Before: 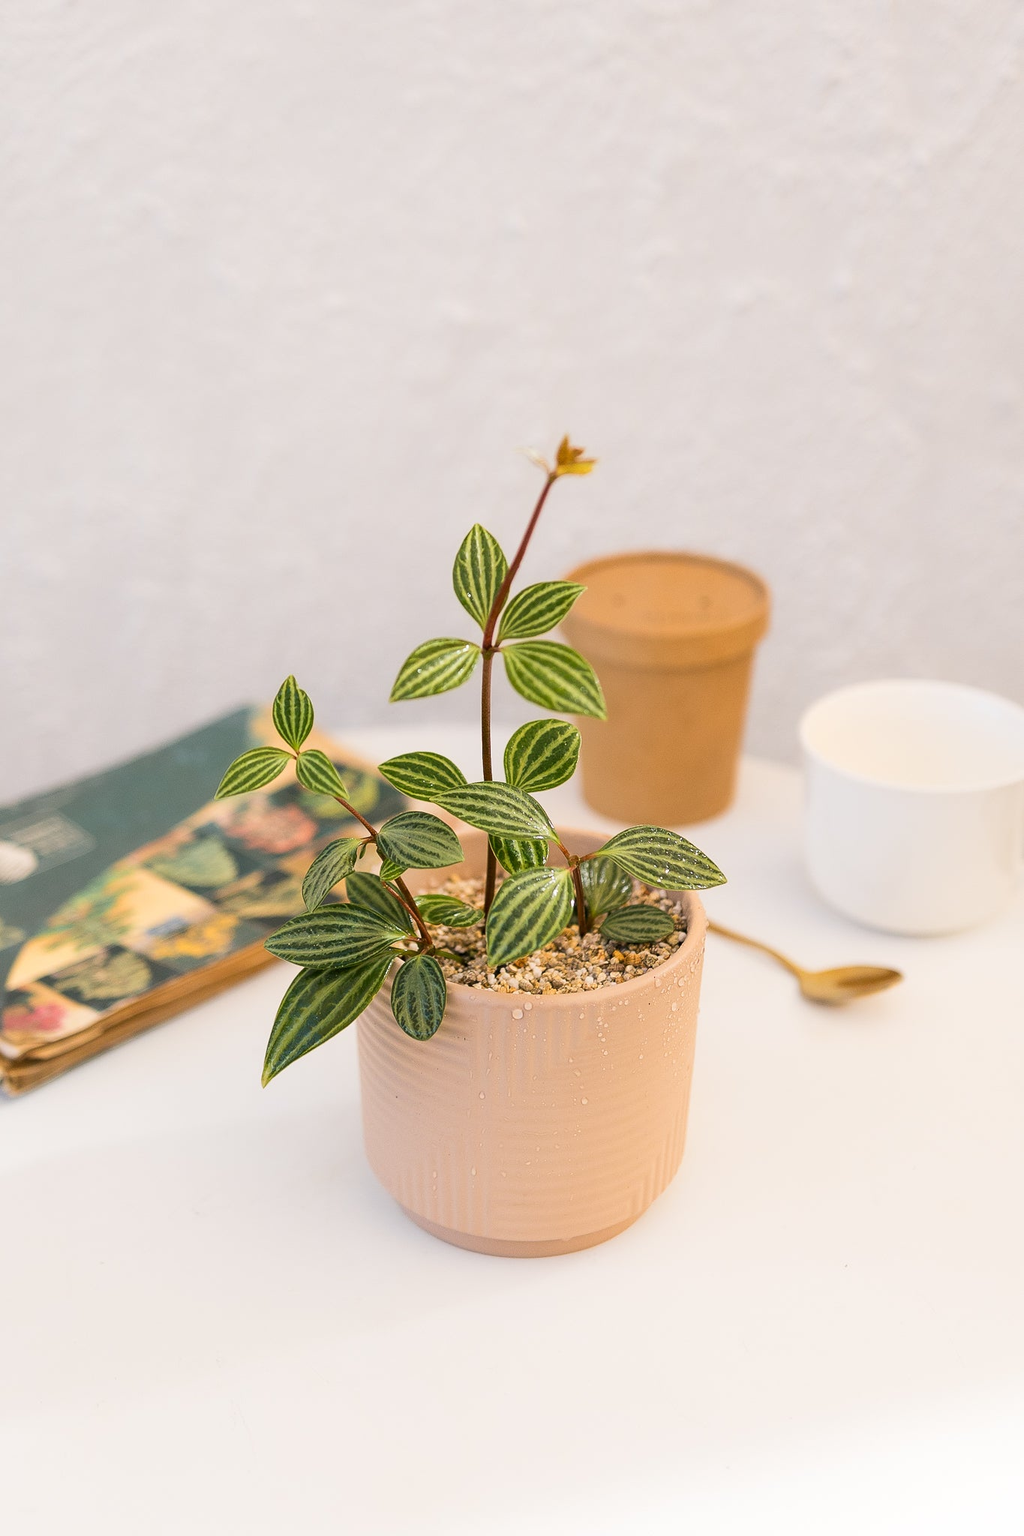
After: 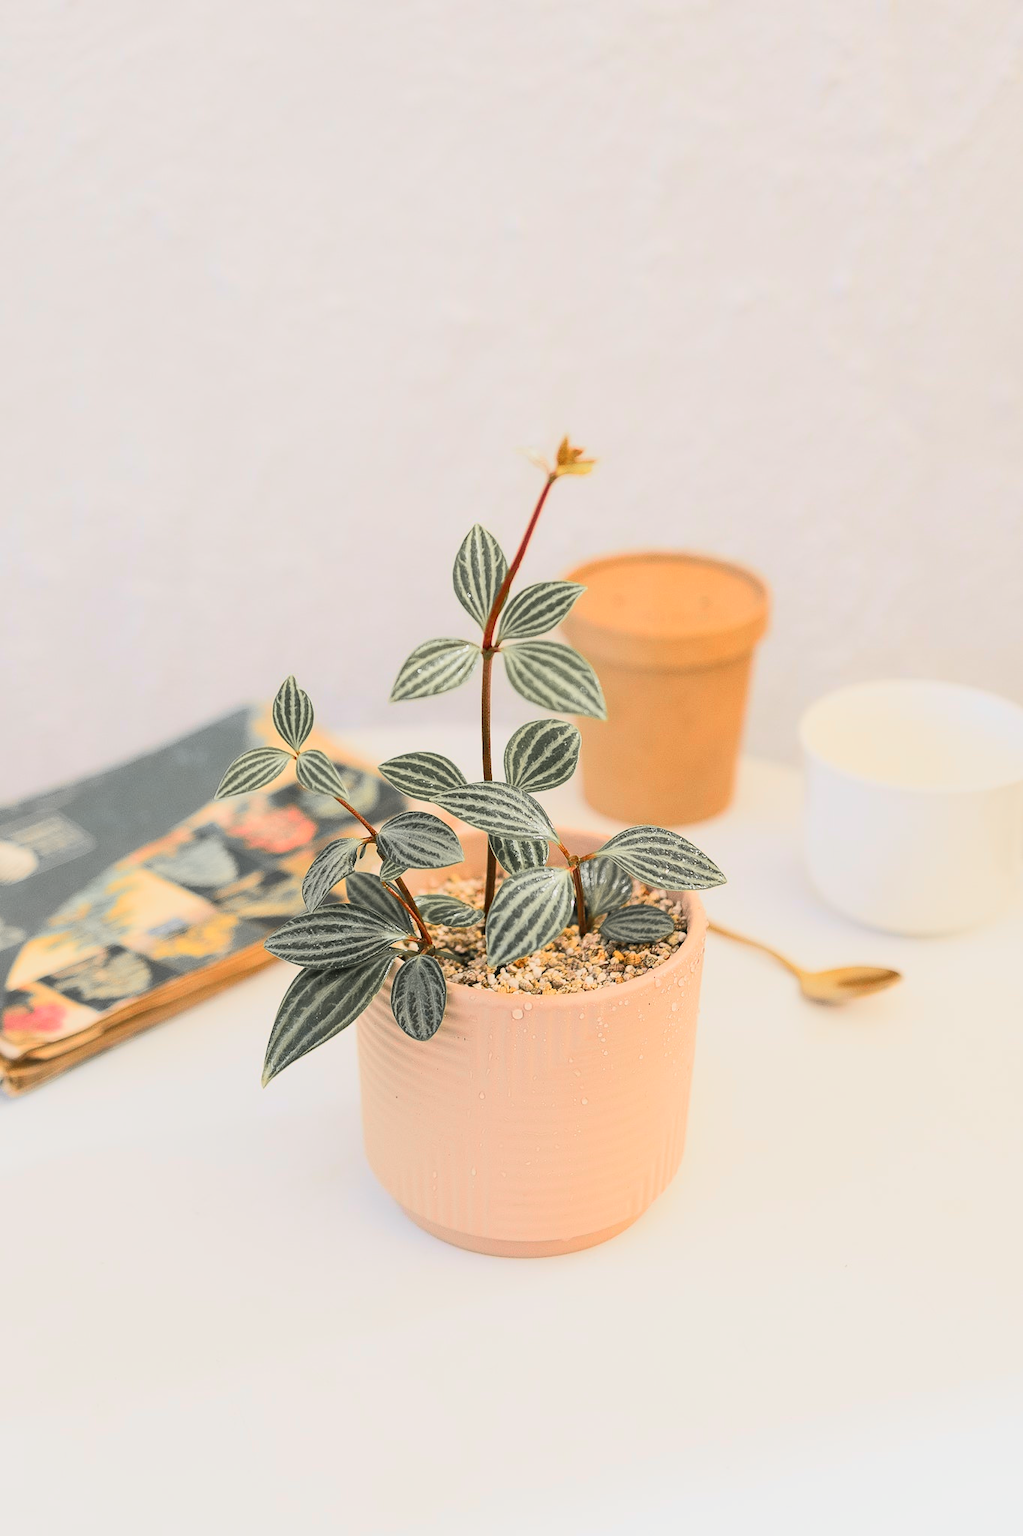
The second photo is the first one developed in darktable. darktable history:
color zones: curves: ch1 [(0, 0.638) (0.193, 0.442) (0.286, 0.15) (0.429, 0.14) (0.571, 0.142) (0.714, 0.154) (0.857, 0.175) (1, 0.638)]
white balance: emerald 1
tone curve: curves: ch0 [(0, 0.026) (0.181, 0.223) (0.405, 0.46) (0.456, 0.528) (0.634, 0.728) (0.877, 0.89) (0.984, 0.935)]; ch1 [(0, 0) (0.443, 0.43) (0.492, 0.488) (0.566, 0.579) (0.595, 0.625) (0.65, 0.657) (0.696, 0.725) (1, 1)]; ch2 [(0, 0) (0.33, 0.301) (0.421, 0.443) (0.447, 0.489) (0.495, 0.494) (0.537, 0.57) (0.586, 0.591) (0.663, 0.686) (1, 1)], color space Lab, independent channels, preserve colors none
